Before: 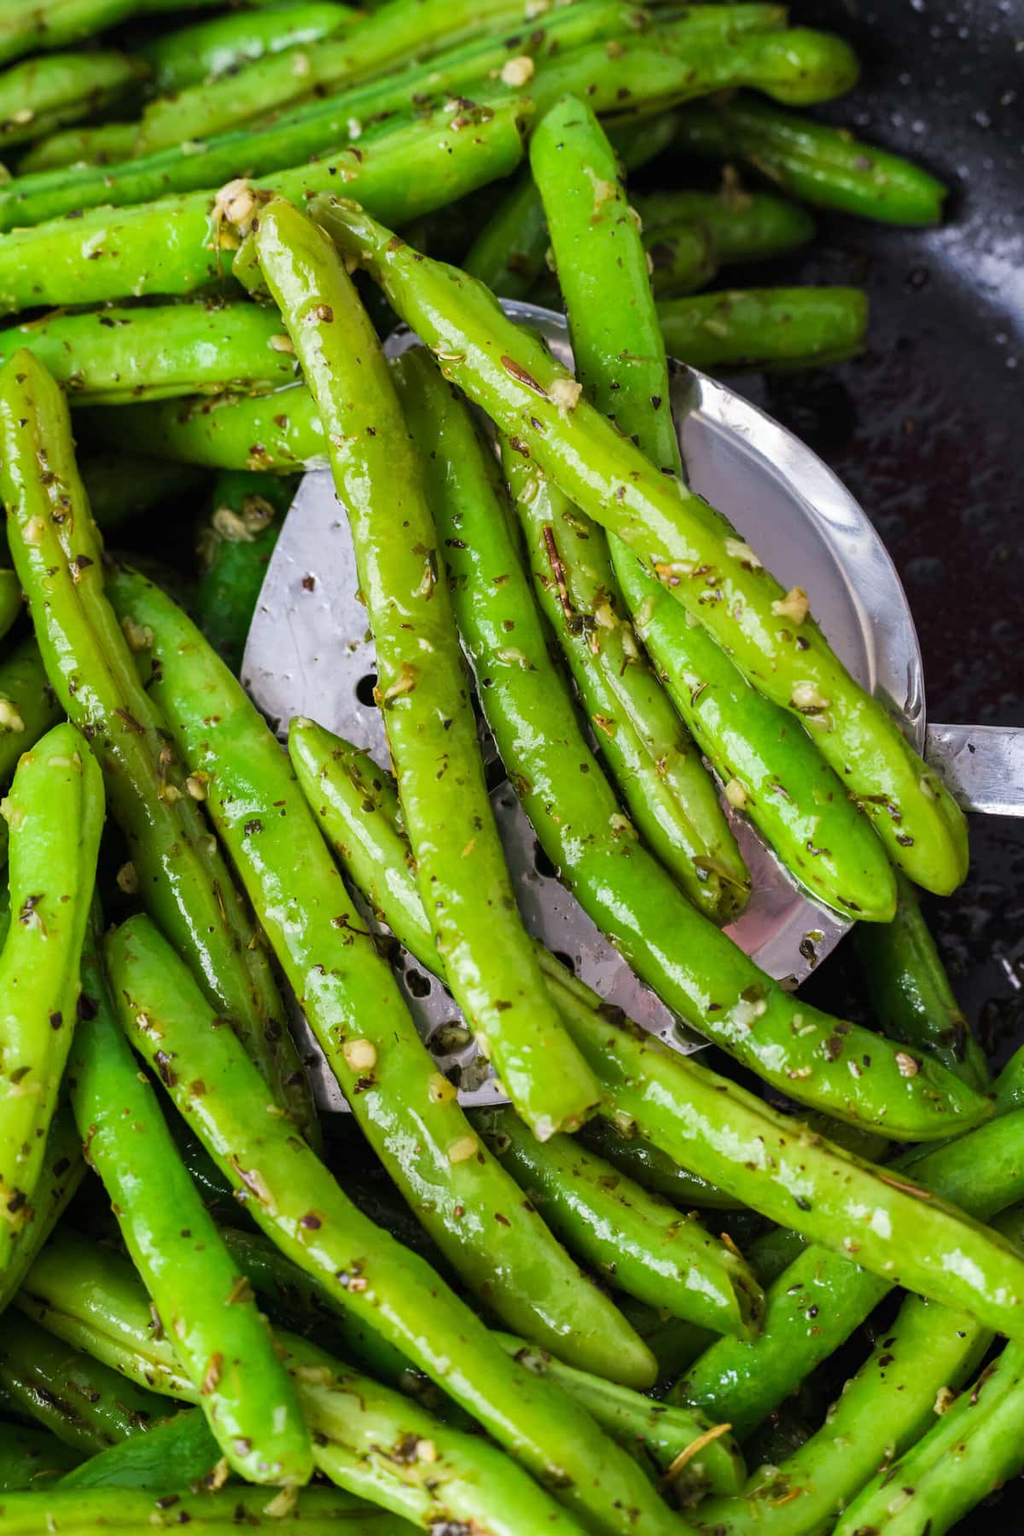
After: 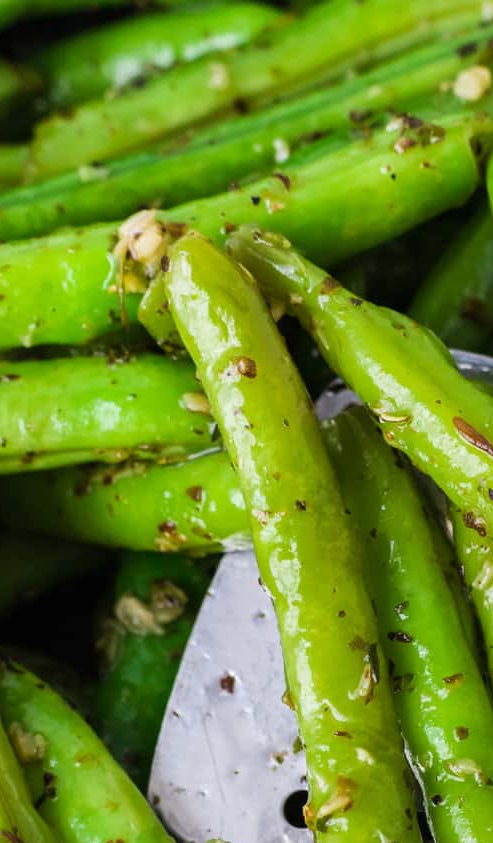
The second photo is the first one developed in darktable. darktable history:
crop and rotate: left 11.229%, top 0.055%, right 47.641%, bottom 53.092%
